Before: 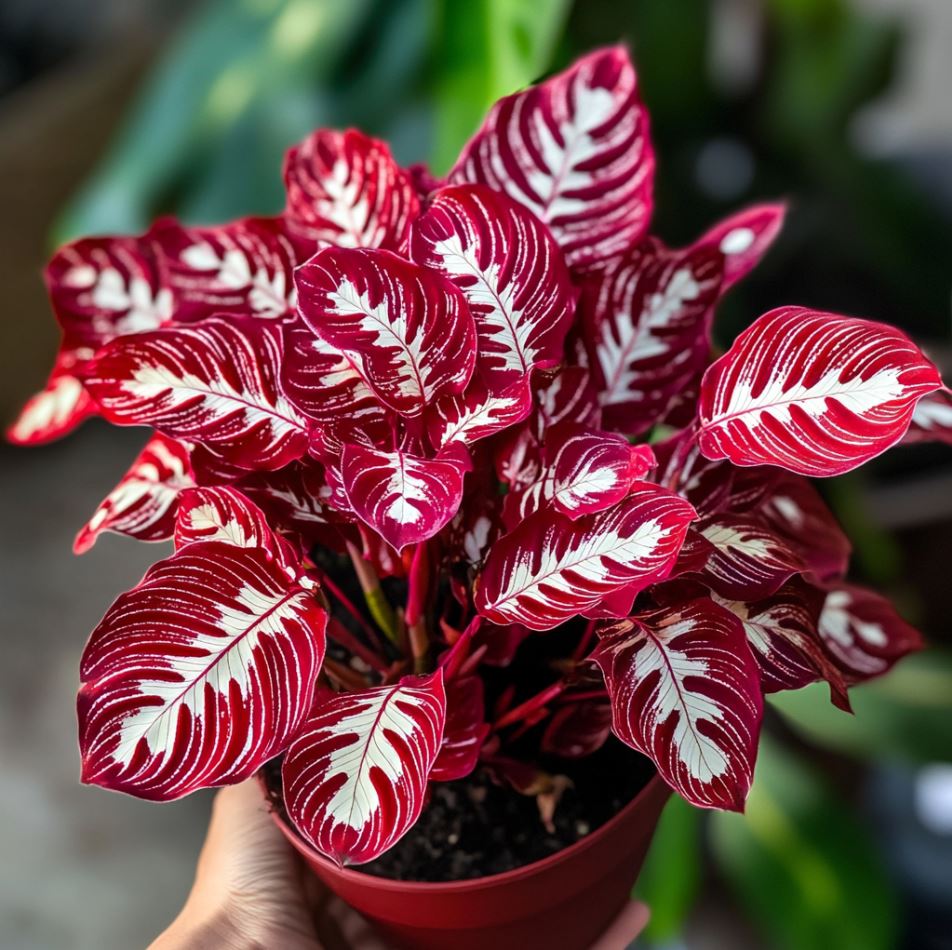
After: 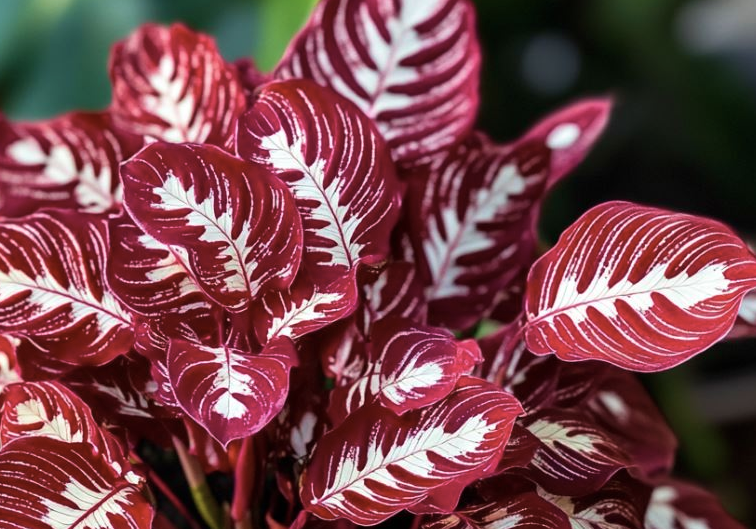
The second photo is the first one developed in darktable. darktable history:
crop: left 18.38%, top 11.092%, right 2.134%, bottom 33.217%
contrast brightness saturation: contrast 0.06, brightness -0.01, saturation -0.23
velvia: on, module defaults
